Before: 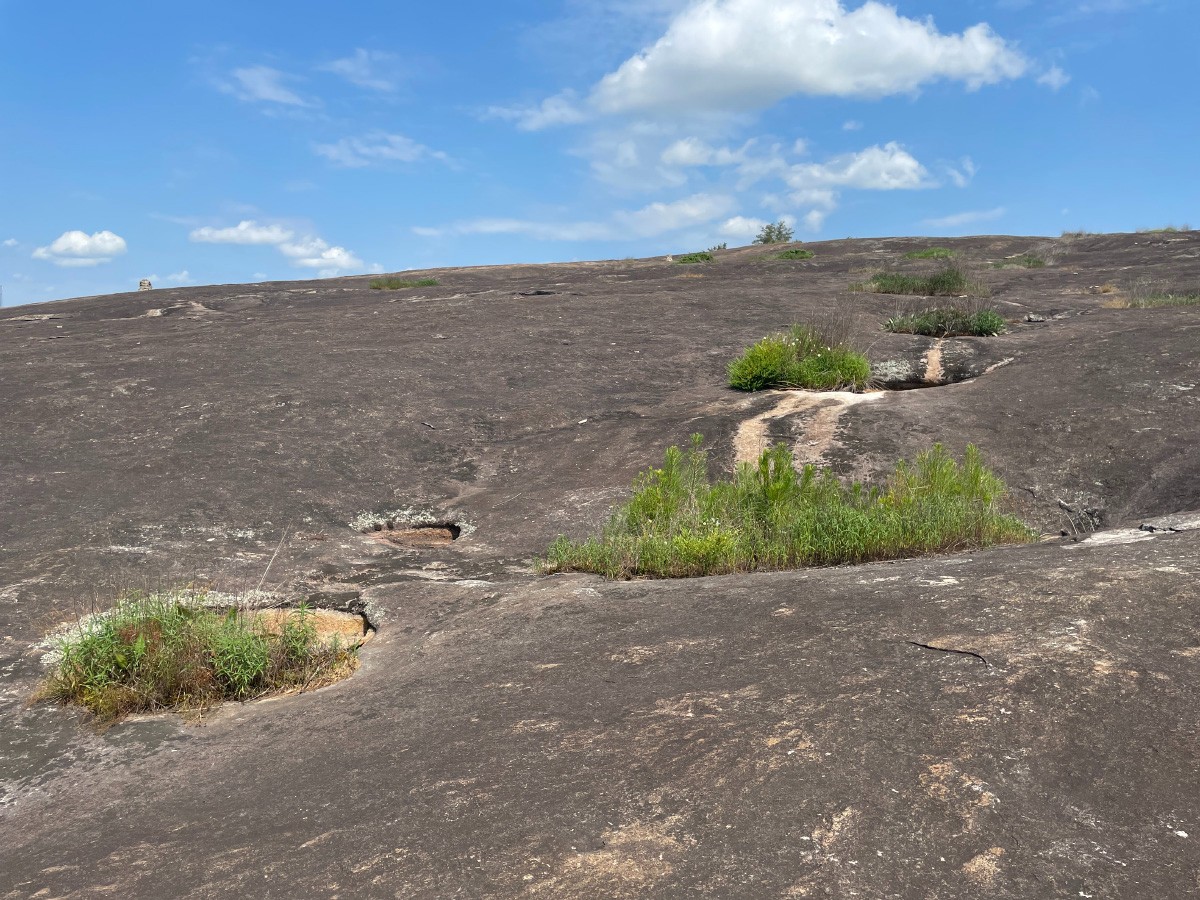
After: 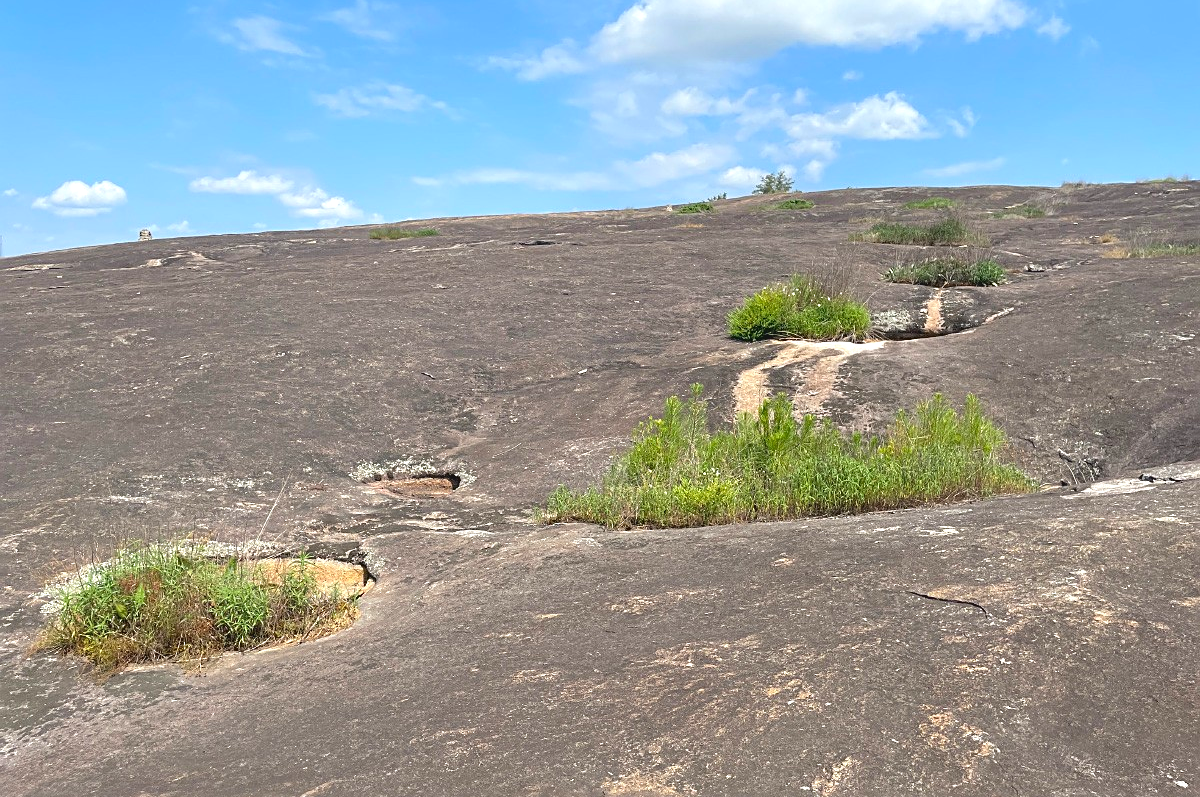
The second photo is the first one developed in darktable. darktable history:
crop and rotate: top 5.565%, bottom 5.879%
sharpen: on, module defaults
contrast brightness saturation: contrast -0.092, brightness 0.044, saturation 0.083
exposure: black level correction 0.001, exposure 0.499 EV, compensate exposure bias true, compensate highlight preservation false
